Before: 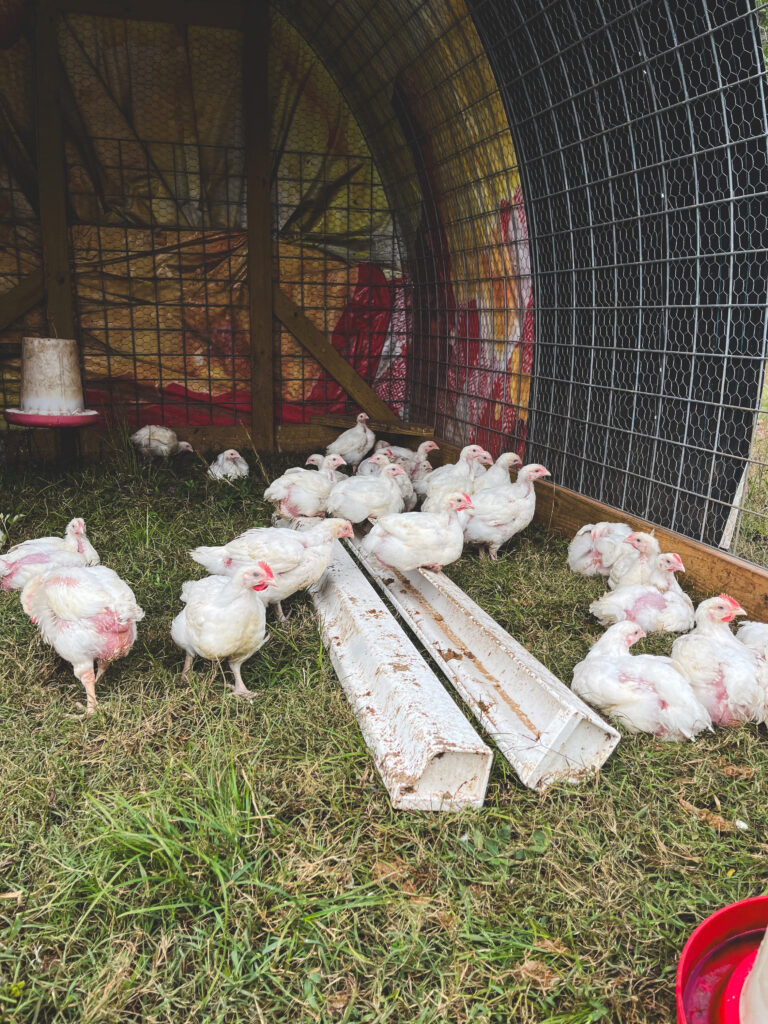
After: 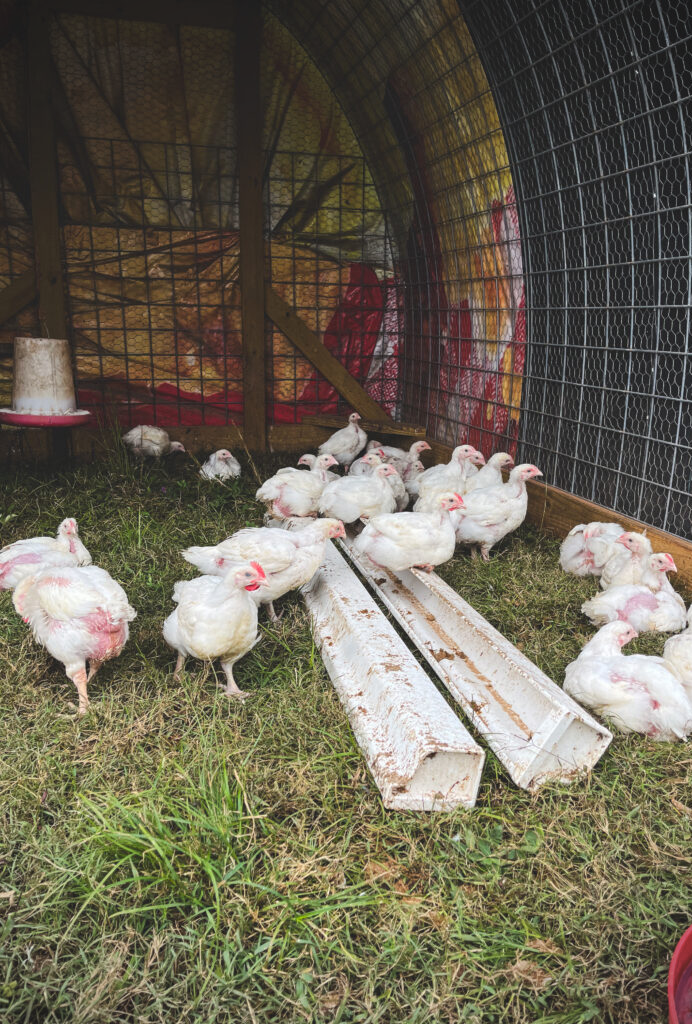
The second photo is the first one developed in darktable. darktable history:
crop and rotate: left 1.088%, right 8.807%
vignetting: unbound false
